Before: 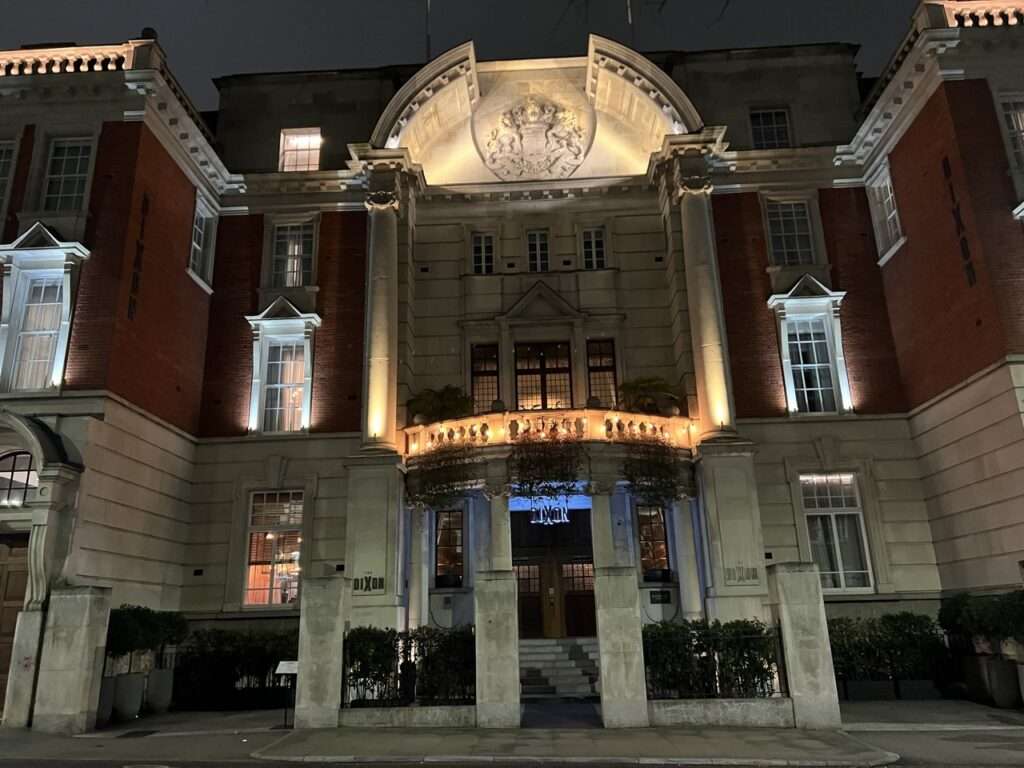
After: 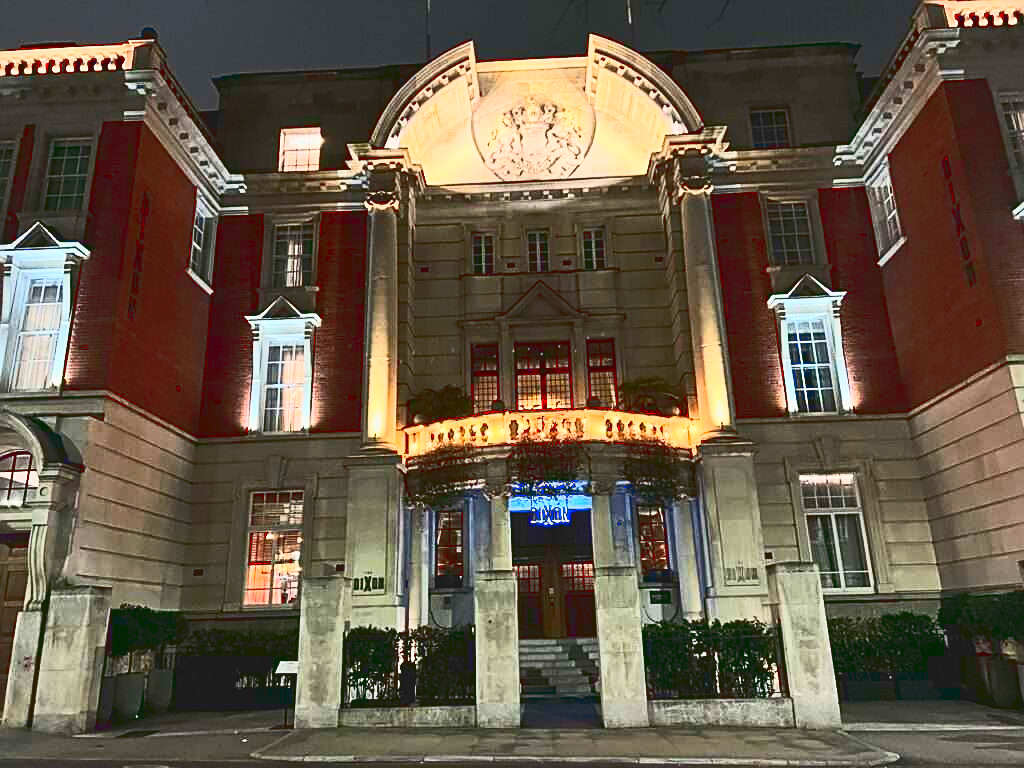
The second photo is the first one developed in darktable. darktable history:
sharpen: amount 0.75
tone curve: curves: ch0 [(0, 0.098) (0.262, 0.324) (0.421, 0.59) (0.54, 0.803) (0.725, 0.922) (0.99, 0.974)], color space Lab, linked channels, preserve colors none
